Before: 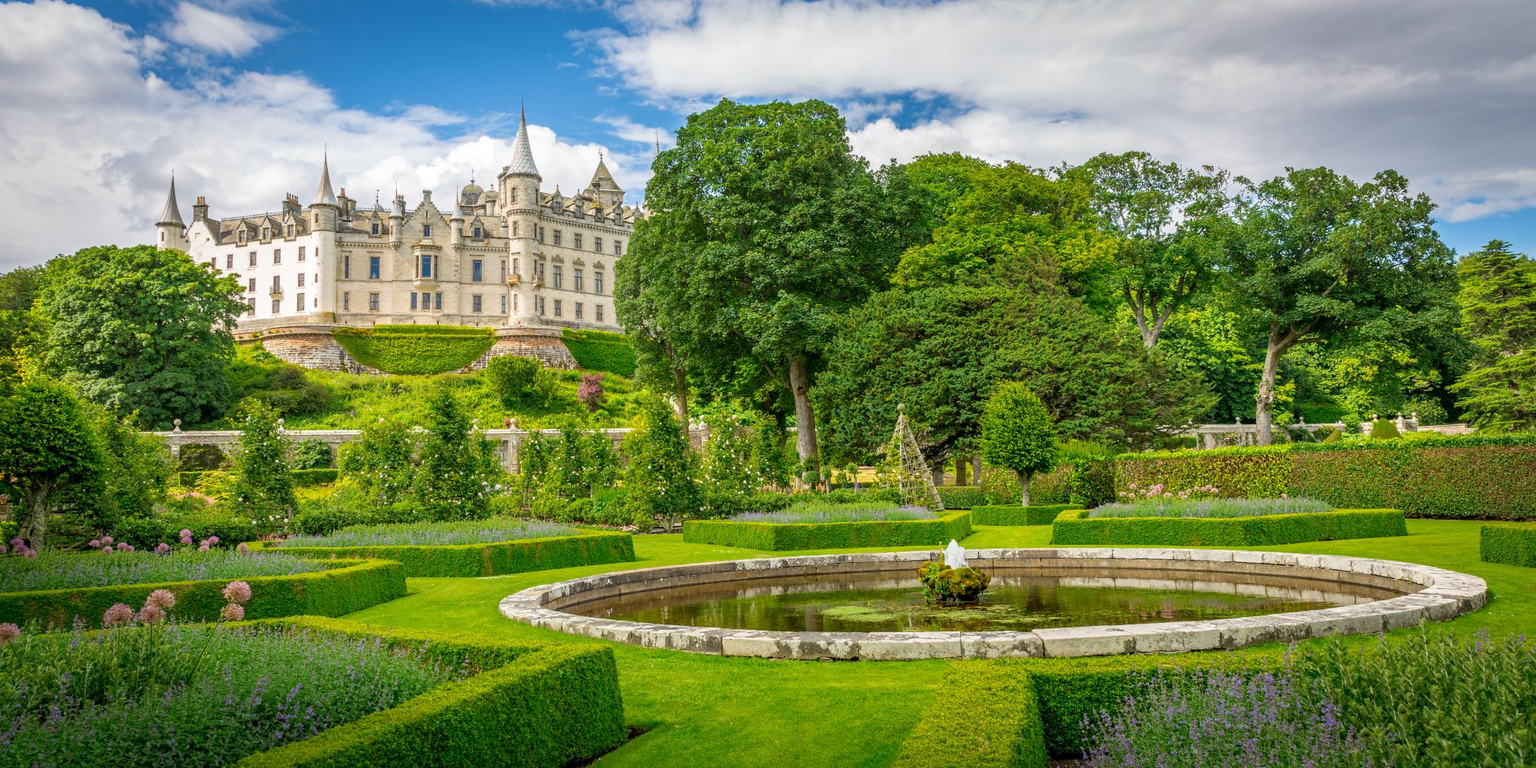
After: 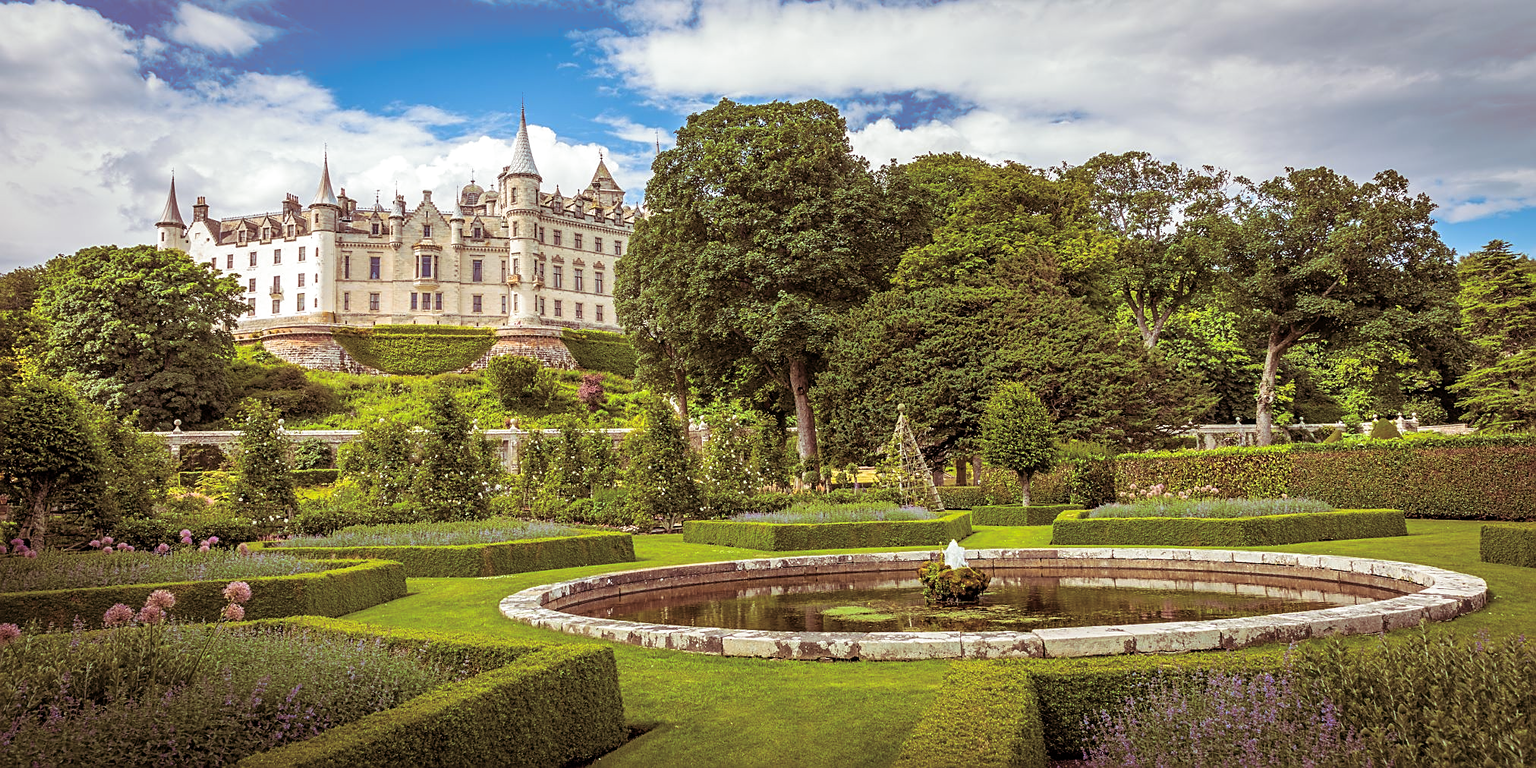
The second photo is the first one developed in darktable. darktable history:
sharpen: on, module defaults
exposure: exposure 0.042 EV
split-toning: highlights › hue 104.4°, highlights › saturation 0.17
